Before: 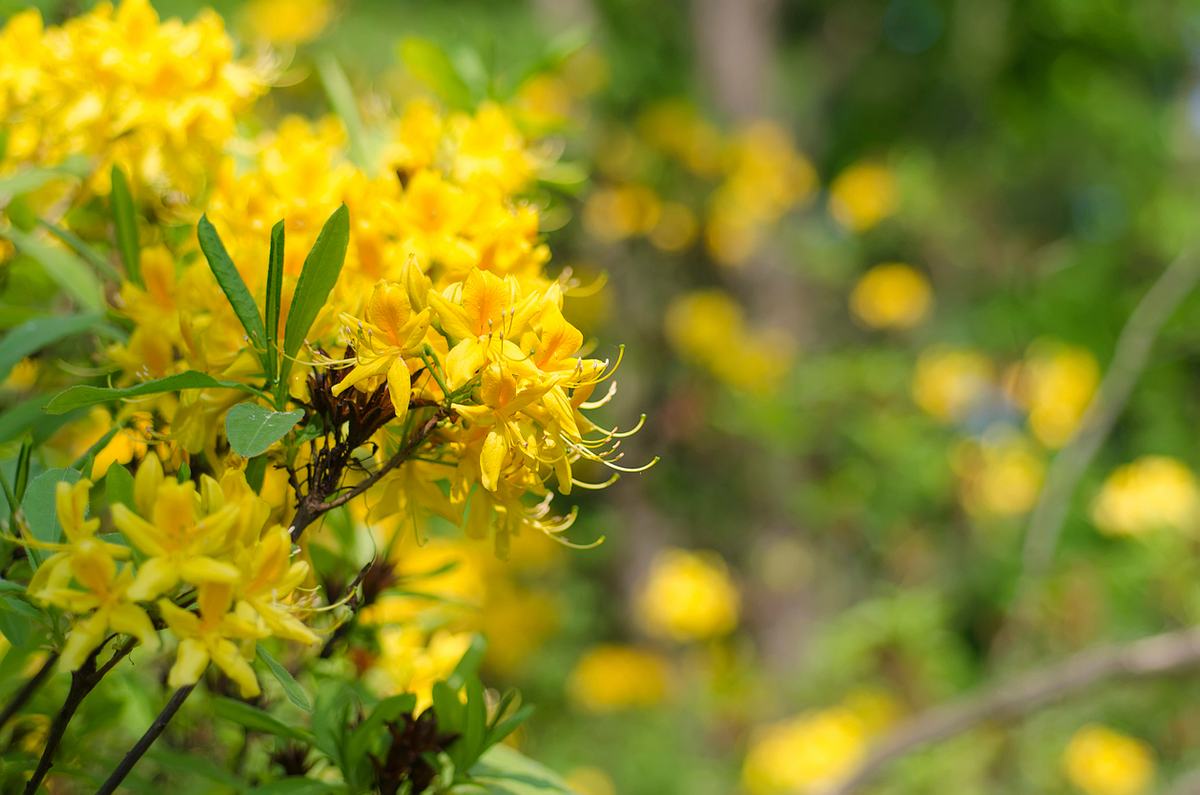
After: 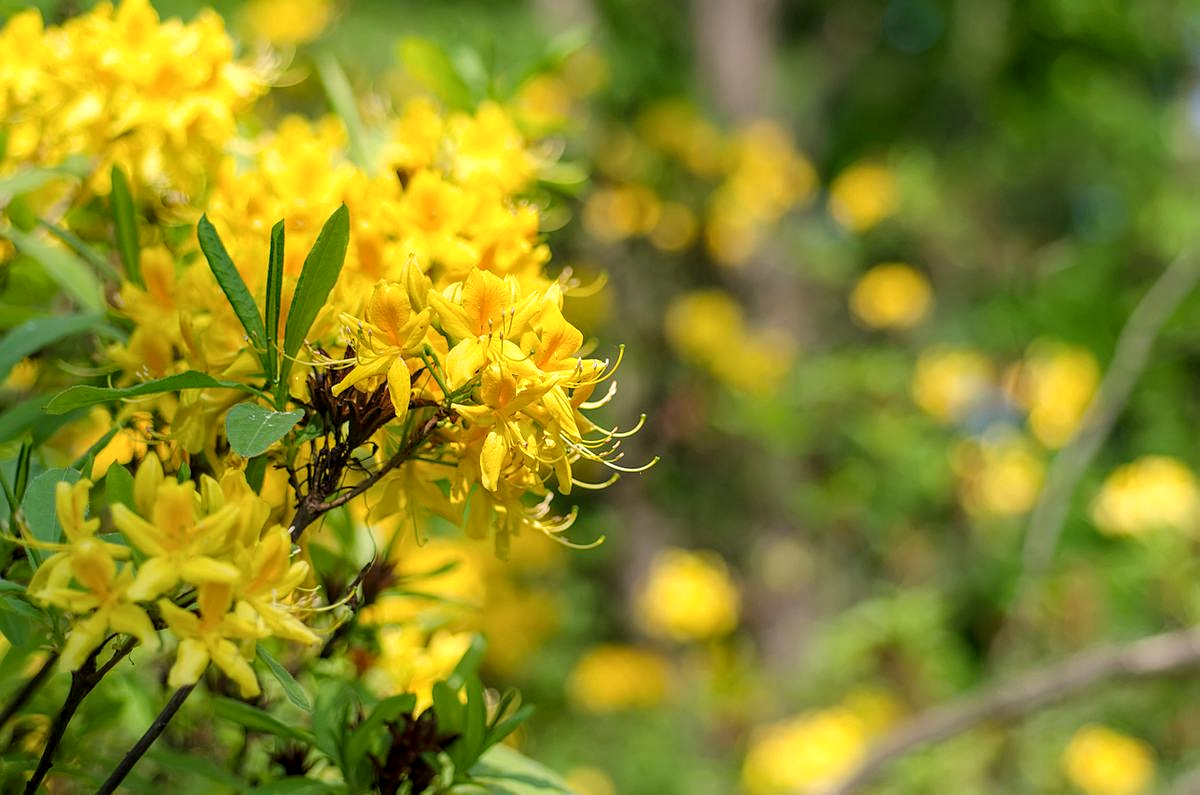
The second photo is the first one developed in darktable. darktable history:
sharpen: amount 0.2
local contrast: detail 130%
